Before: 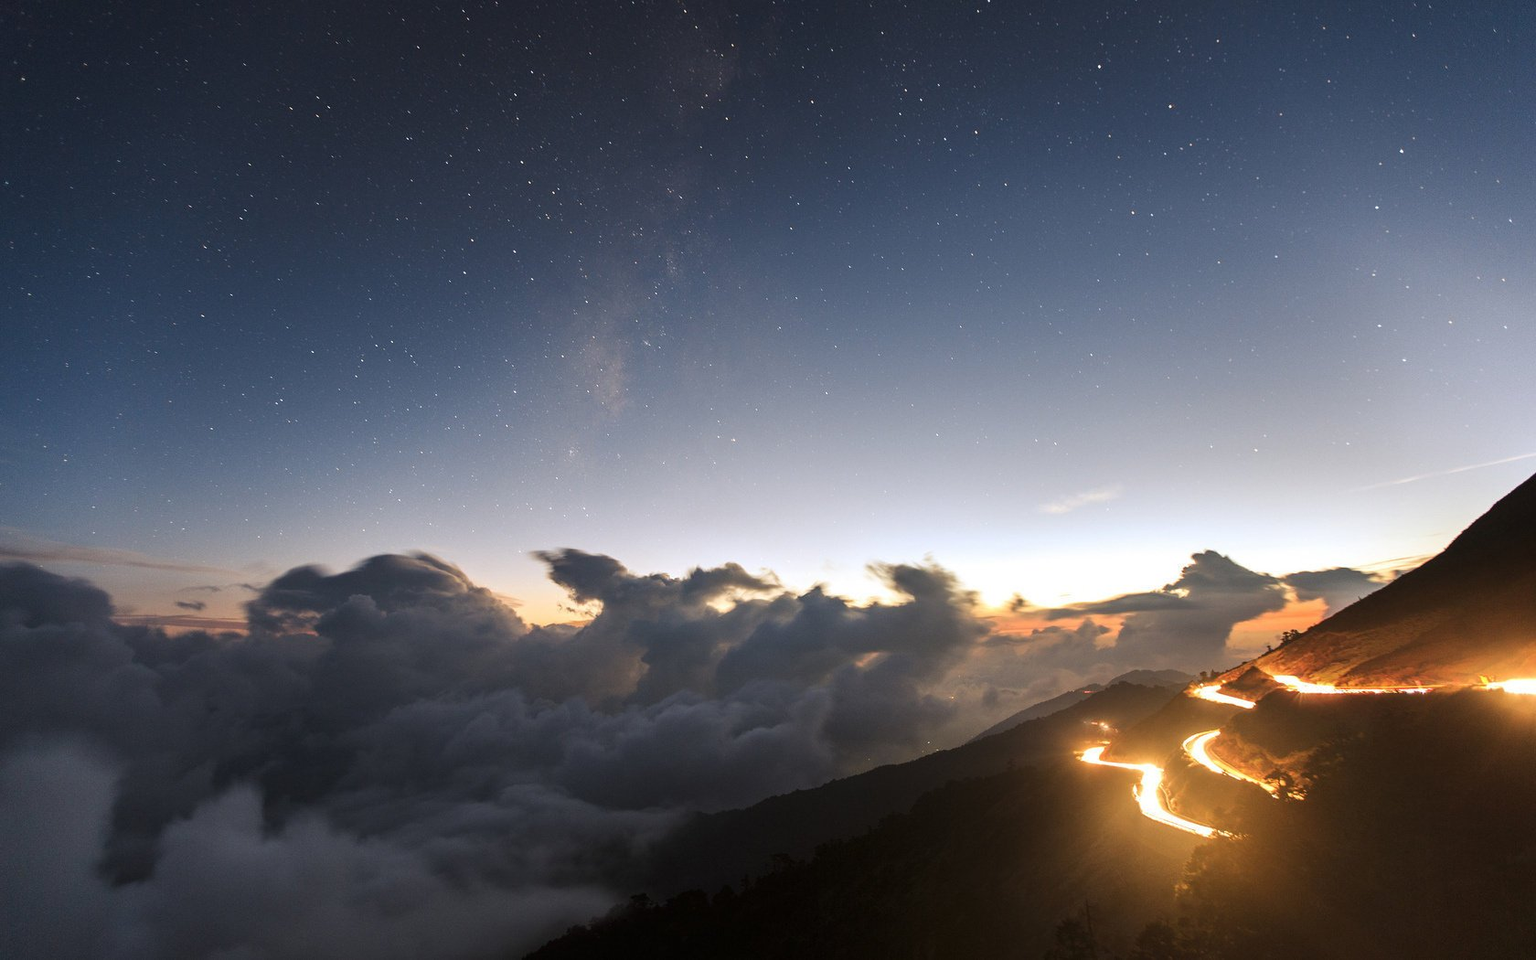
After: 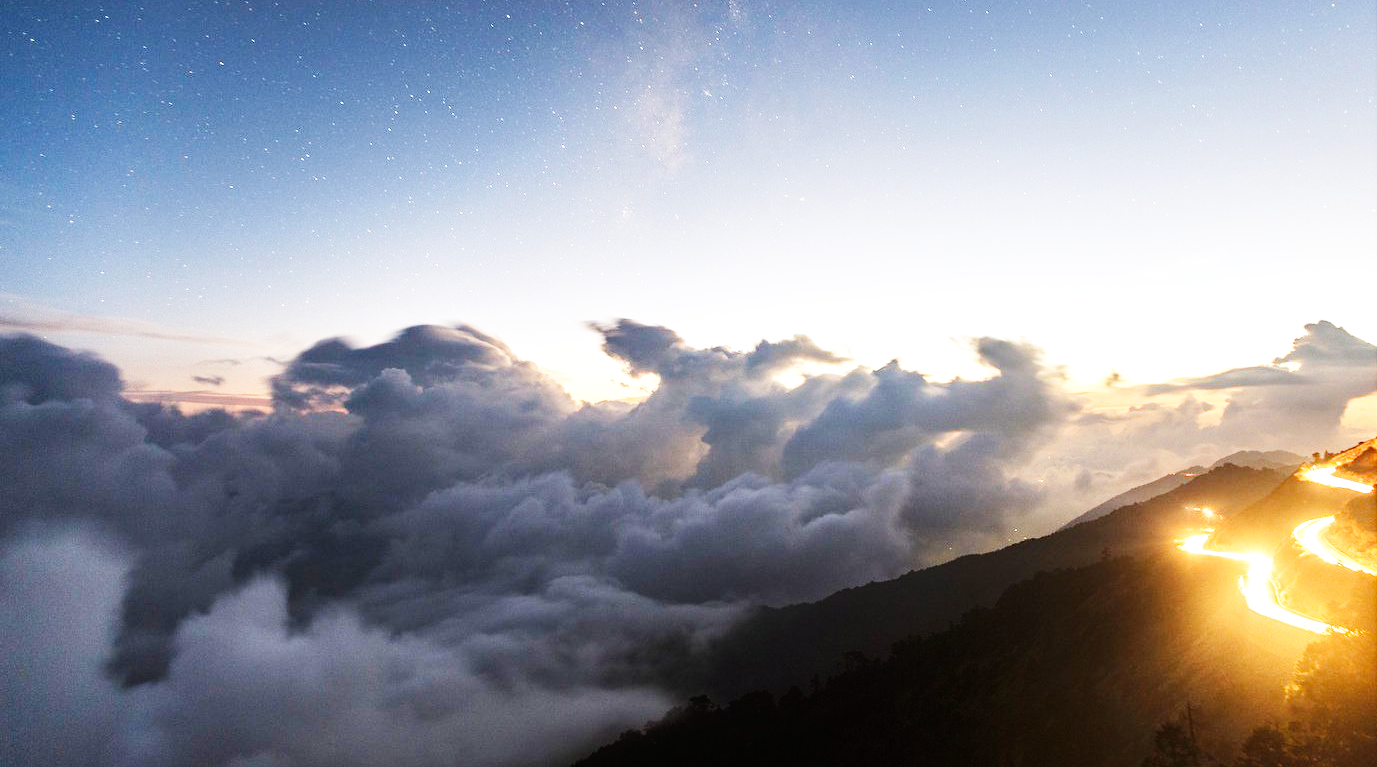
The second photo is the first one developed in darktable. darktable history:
base curve: curves: ch0 [(0, 0) (0.007, 0.004) (0.027, 0.03) (0.046, 0.07) (0.207, 0.54) (0.442, 0.872) (0.673, 0.972) (1, 1)], fusion 1, preserve colors none
crop: top 26.899%, right 18.004%
